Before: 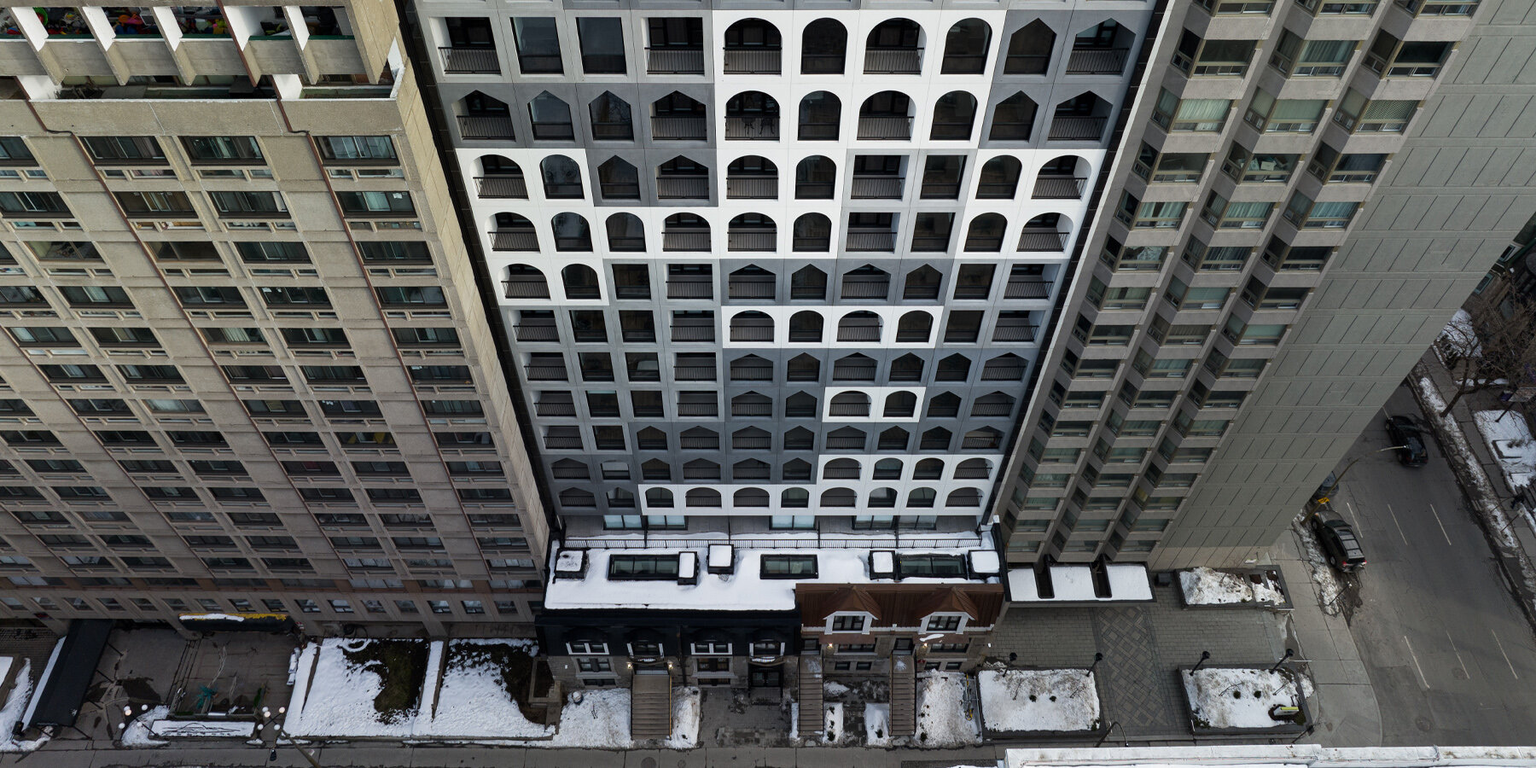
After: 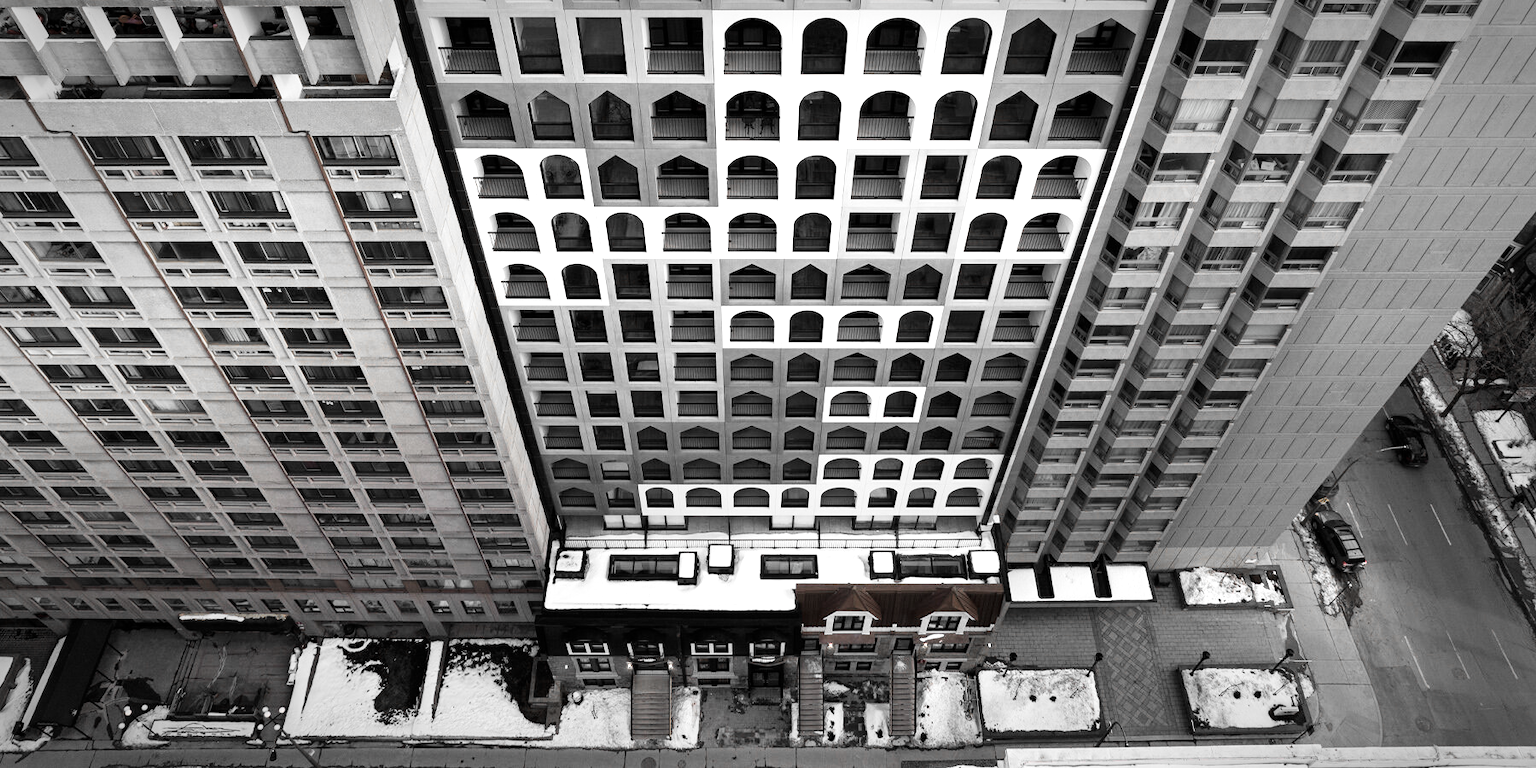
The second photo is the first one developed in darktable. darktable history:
vibrance: vibrance 67%
contrast brightness saturation: contrast 0.1, saturation -0.36
tone curve: curves: ch0 [(0, 0) (0.004, 0.001) (0.133, 0.112) (0.325, 0.362) (0.832, 0.893) (1, 1)], color space Lab, linked channels, preserve colors none
vignetting: automatic ratio true
exposure: exposure 0.74 EV, compensate highlight preservation false
color zones: curves: ch0 [(0, 0.65) (0.096, 0.644) (0.221, 0.539) (0.429, 0.5) (0.571, 0.5) (0.714, 0.5) (0.857, 0.5) (1, 0.65)]; ch1 [(0, 0.5) (0.143, 0.5) (0.257, -0.002) (0.429, 0.04) (0.571, -0.001) (0.714, -0.015) (0.857, 0.024) (1, 0.5)]
